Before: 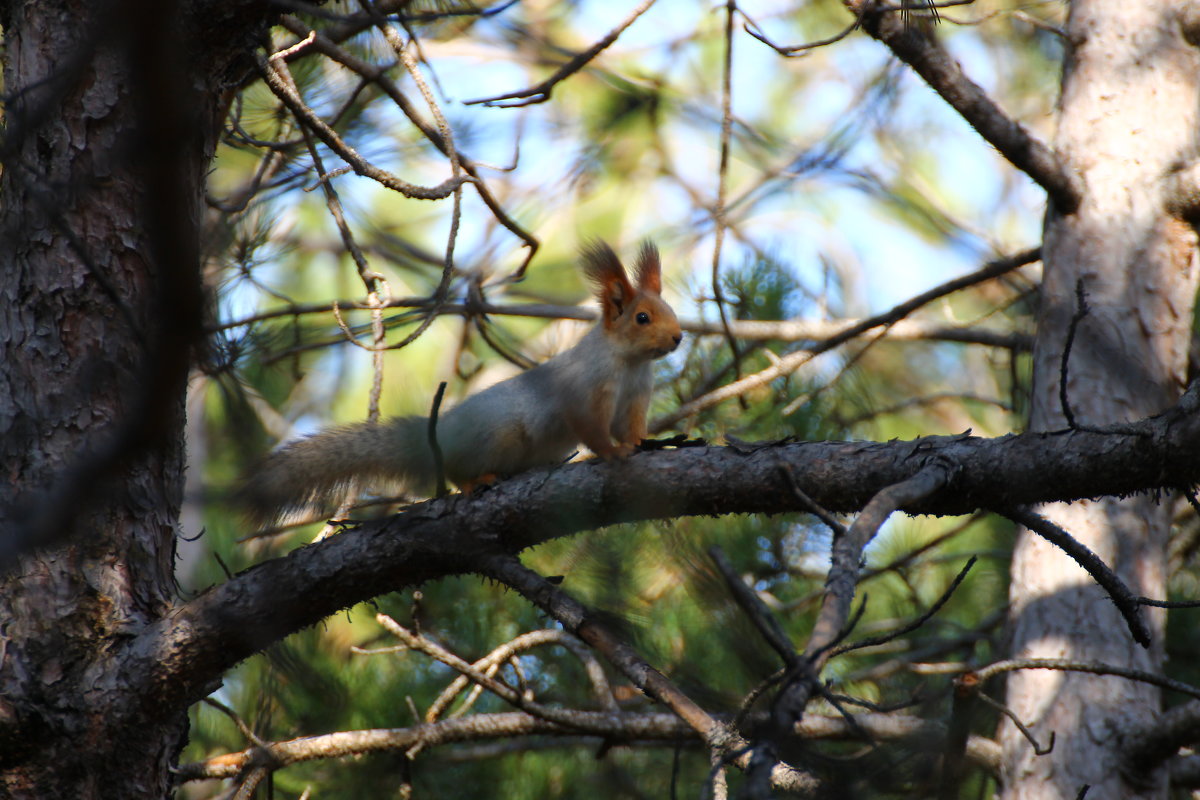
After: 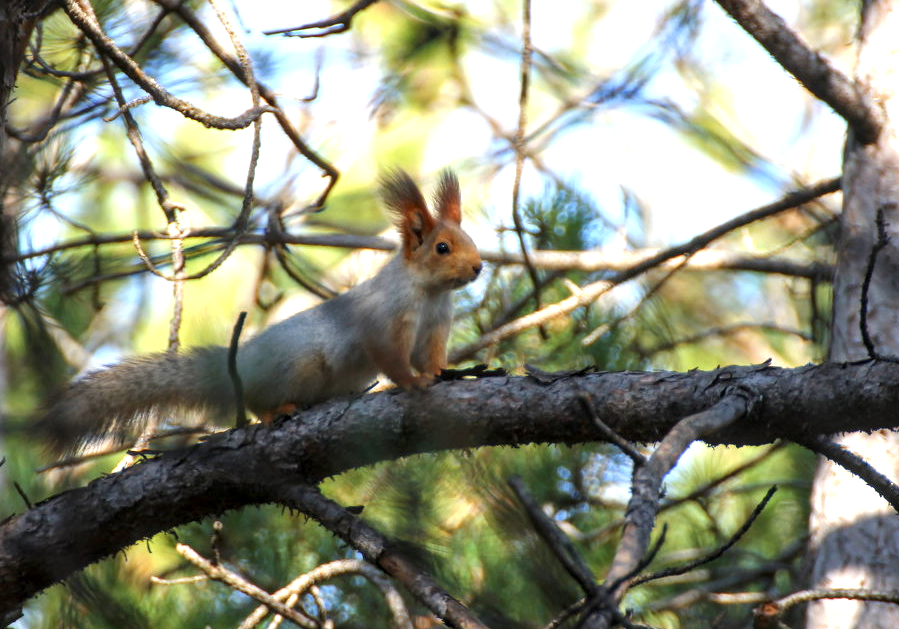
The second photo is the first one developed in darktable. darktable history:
exposure: black level correction 0, exposure 0.694 EV, compensate highlight preservation false
crop: left 16.689%, top 8.761%, right 8.346%, bottom 12.497%
local contrast: detail 130%
